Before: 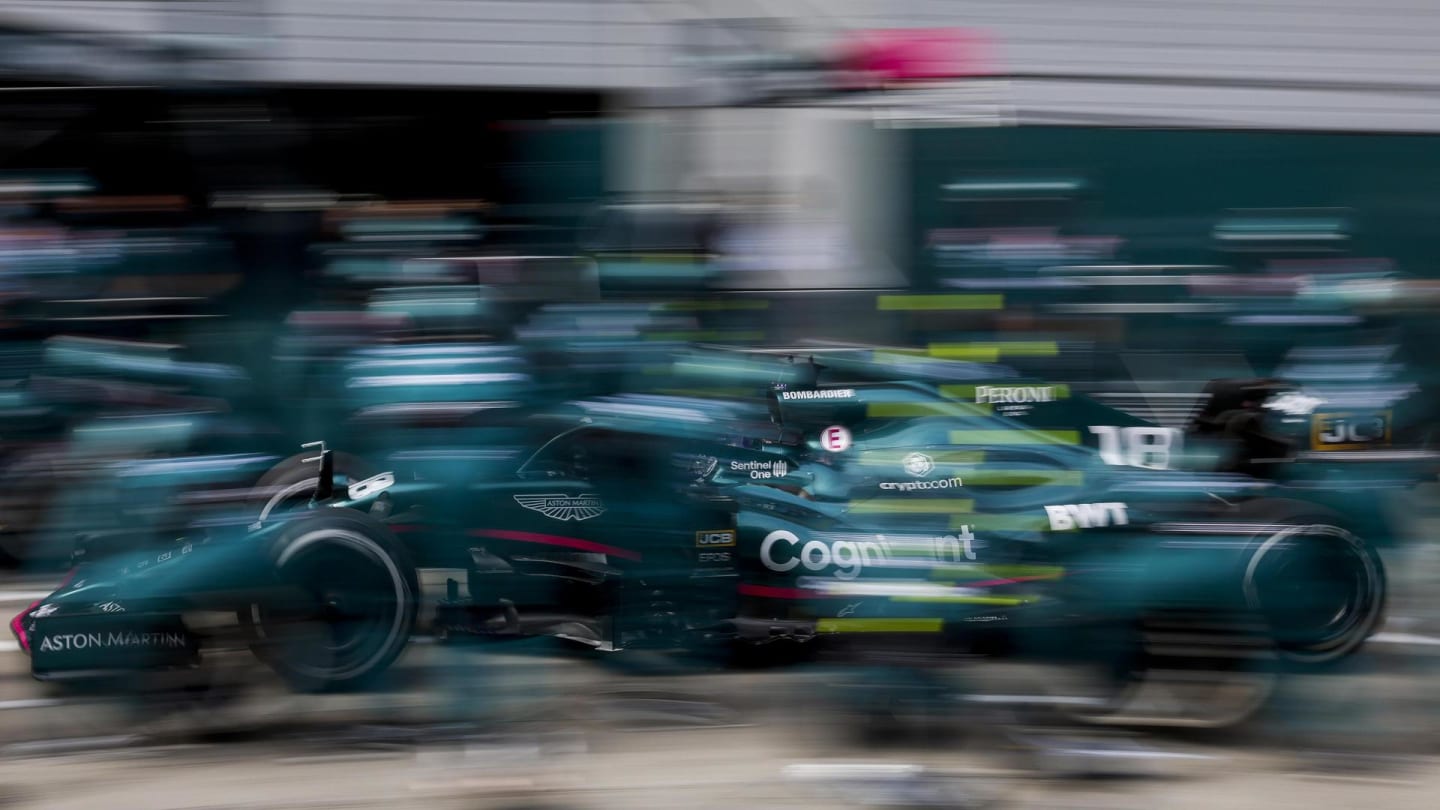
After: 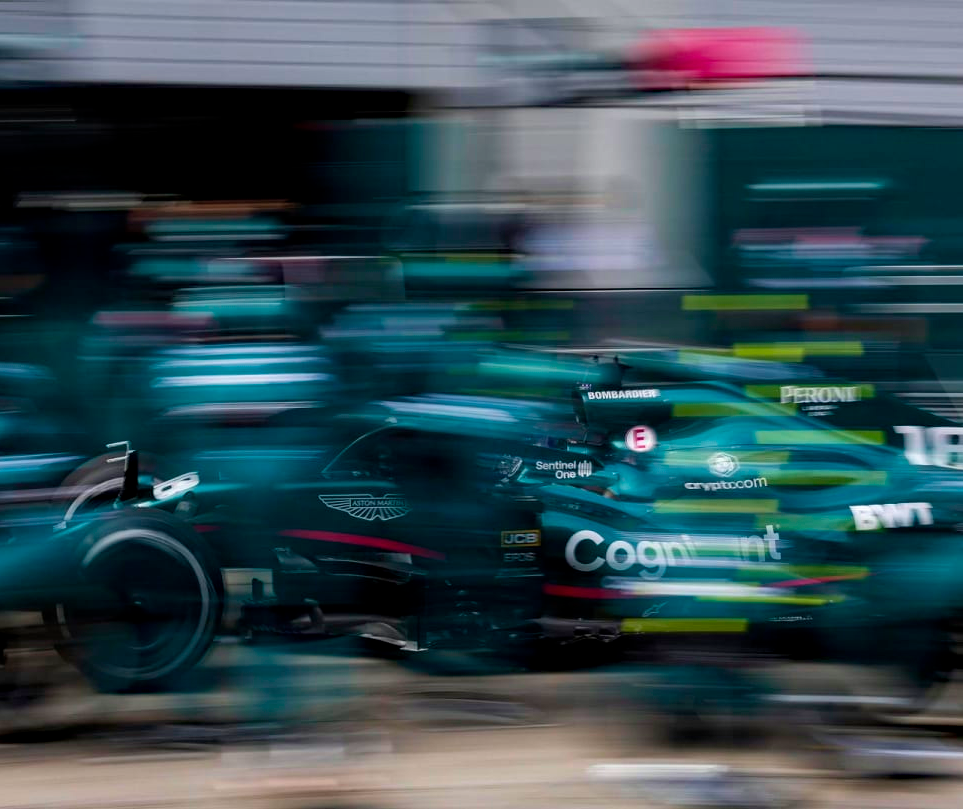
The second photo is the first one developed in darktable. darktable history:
velvia: on, module defaults
haze removal: compatibility mode true, adaptive false
crop and rotate: left 13.542%, right 19.518%
